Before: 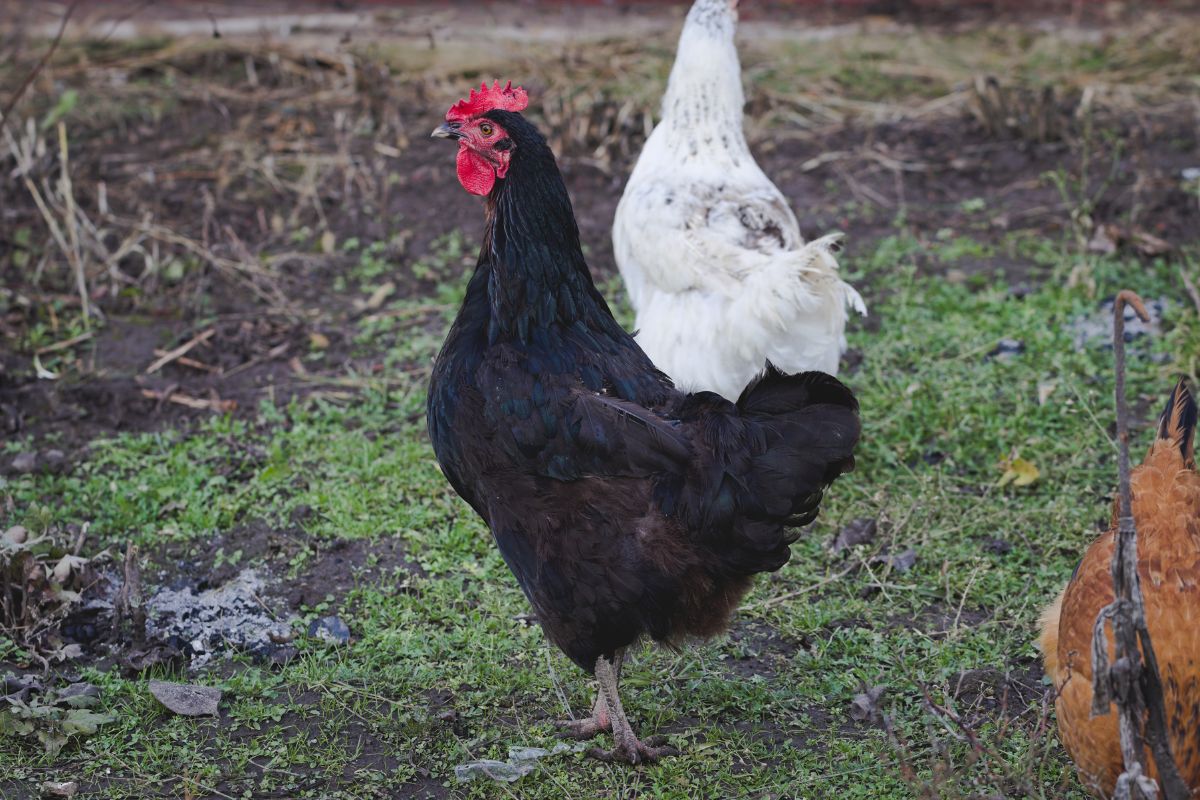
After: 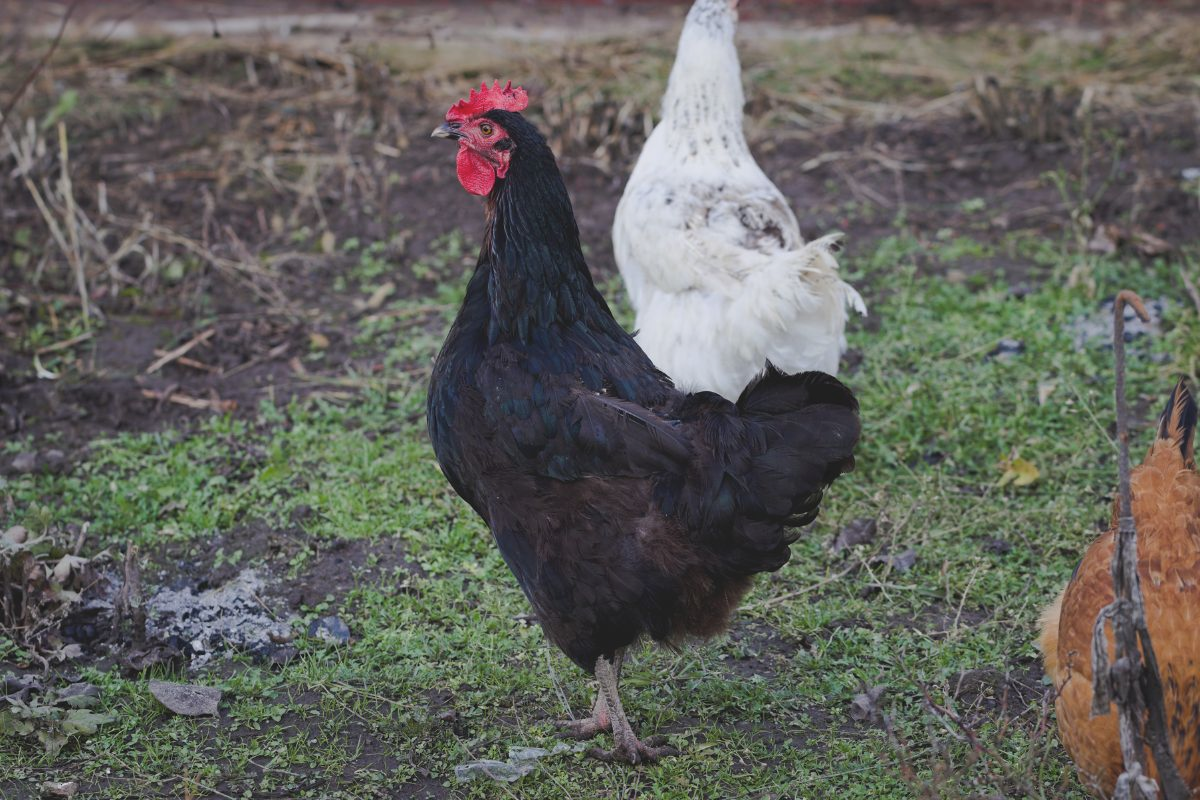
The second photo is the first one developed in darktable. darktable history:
contrast brightness saturation: contrast -0.101, saturation -0.092
